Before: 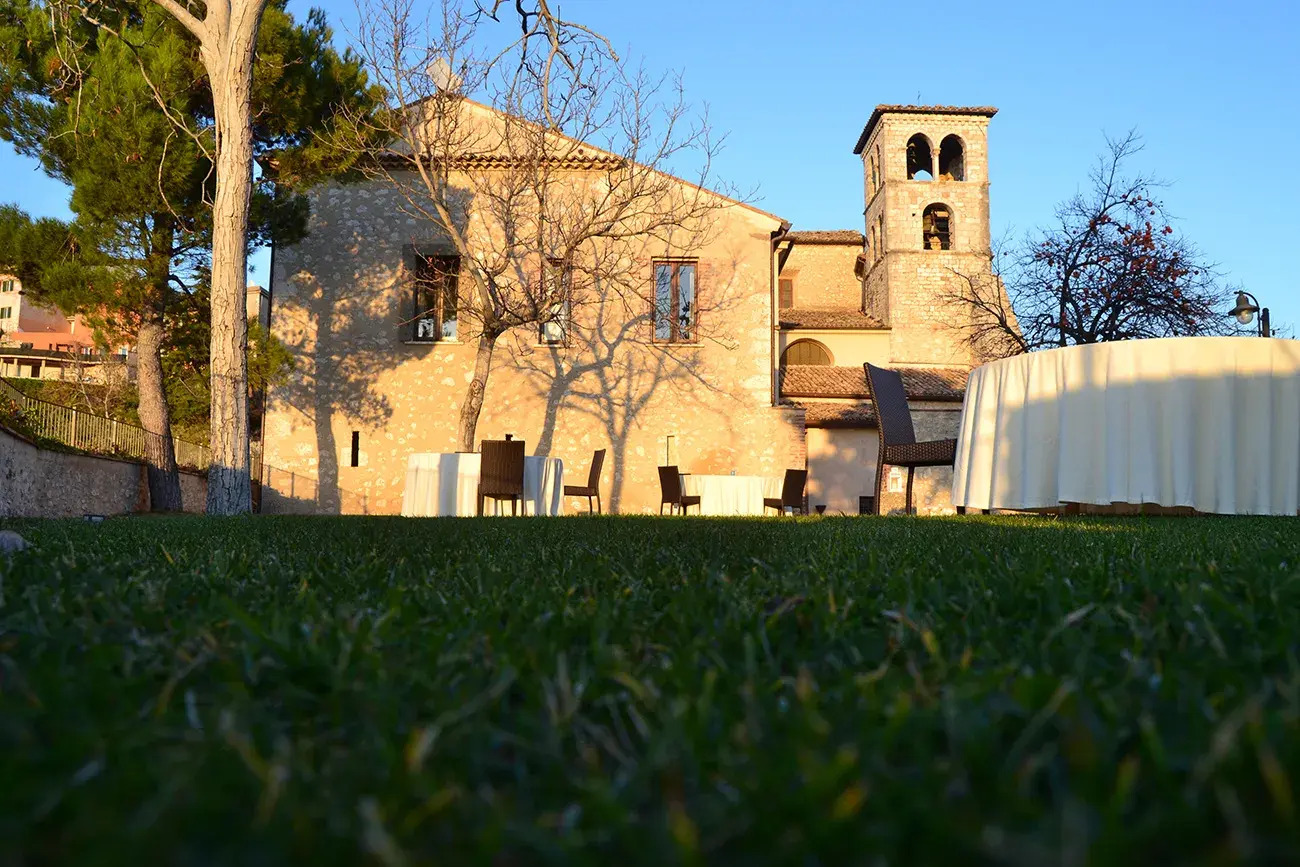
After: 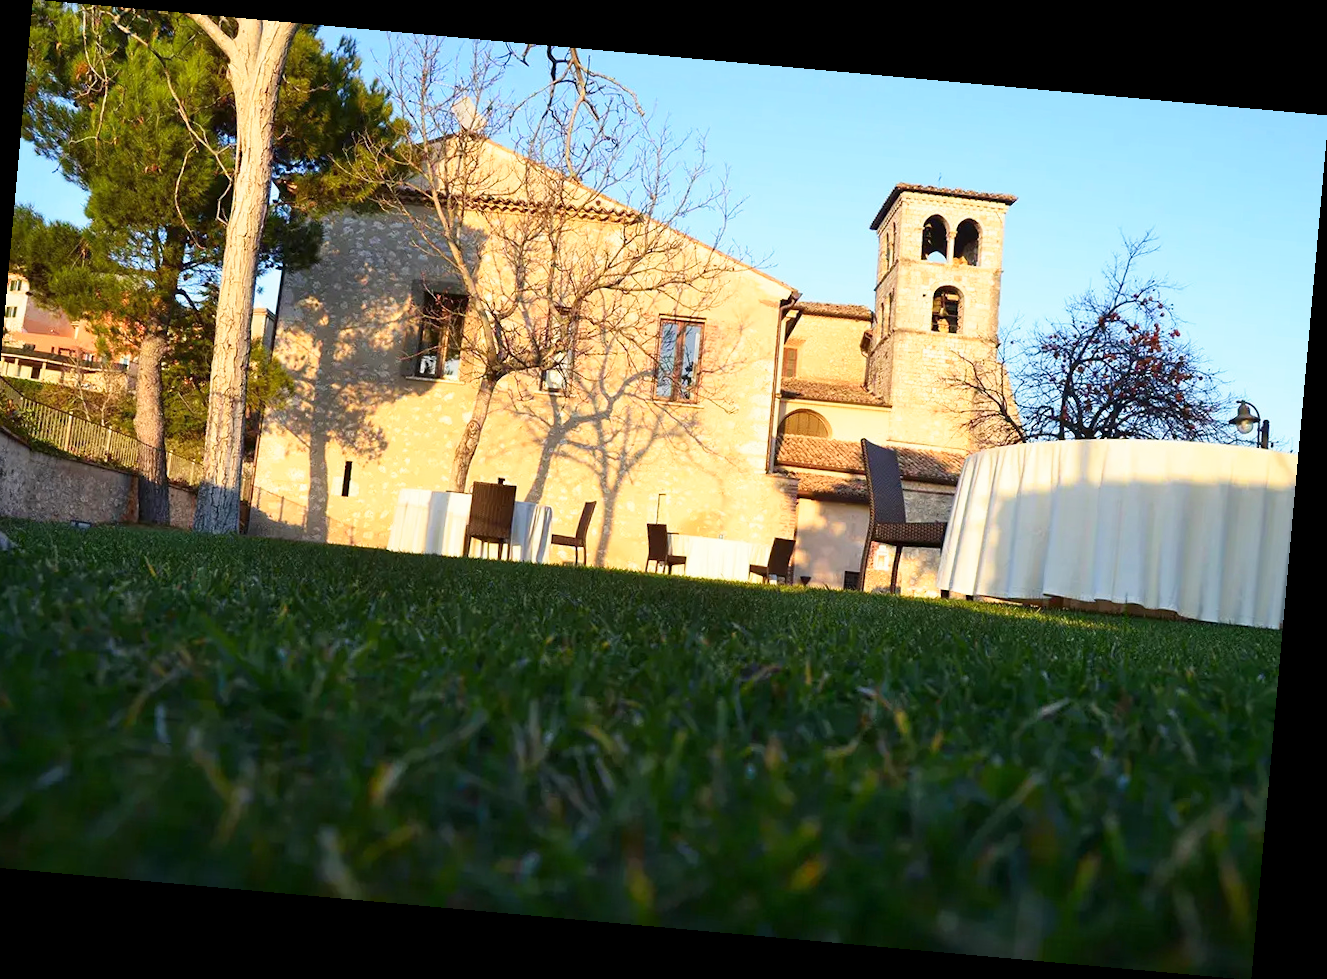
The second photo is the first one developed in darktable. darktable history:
rotate and perspective: rotation 5.12°, automatic cropping off
crop and rotate: left 3.238%
base curve: curves: ch0 [(0, 0) (0.579, 0.807) (1, 1)], preserve colors none
